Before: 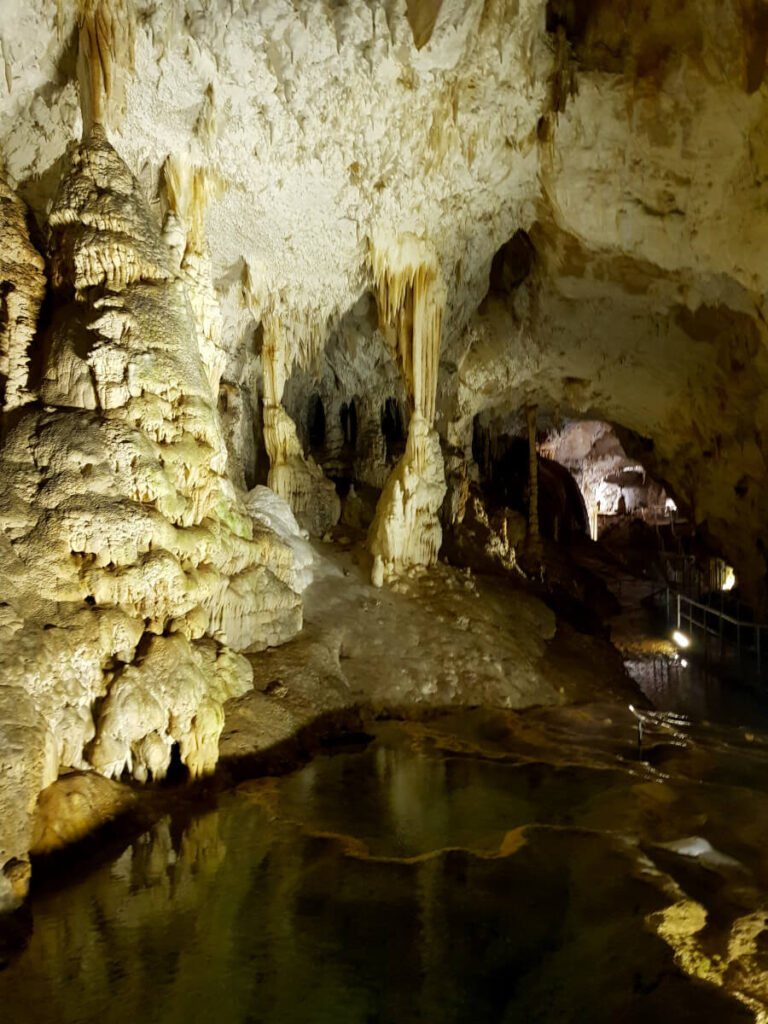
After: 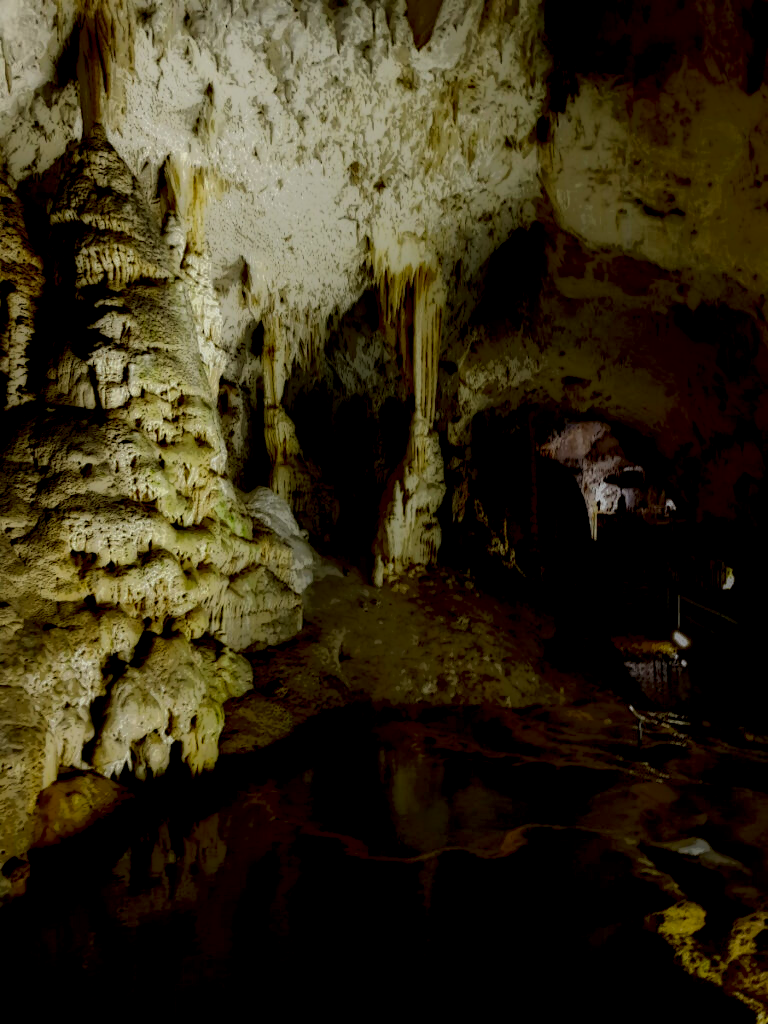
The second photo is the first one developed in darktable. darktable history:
local contrast: highlights 3%, shadows 218%, detail 164%, midtone range 0.003
